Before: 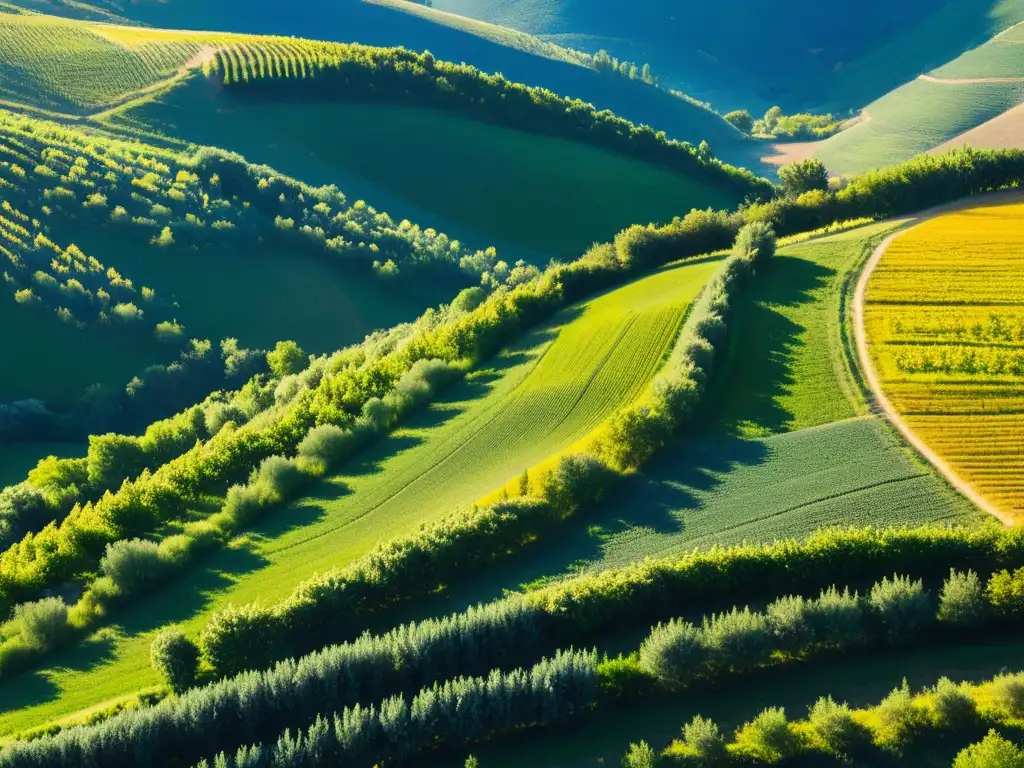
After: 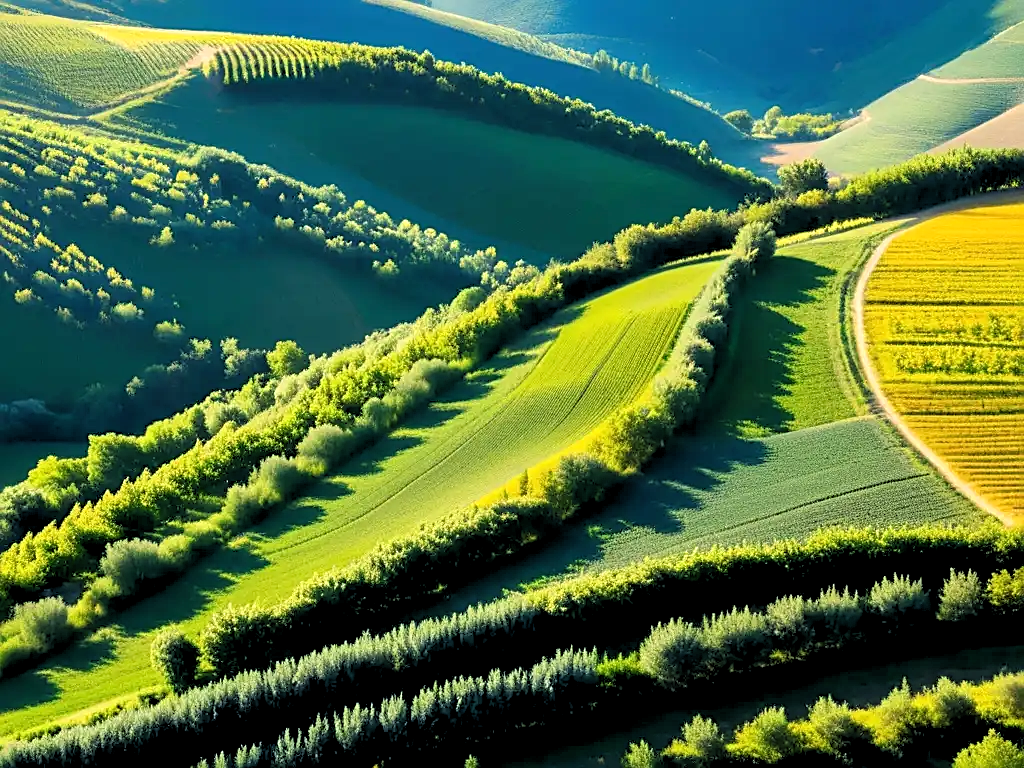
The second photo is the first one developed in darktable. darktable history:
sharpen: on, module defaults
rgb levels: levels [[0.013, 0.434, 0.89], [0, 0.5, 1], [0, 0.5, 1]]
